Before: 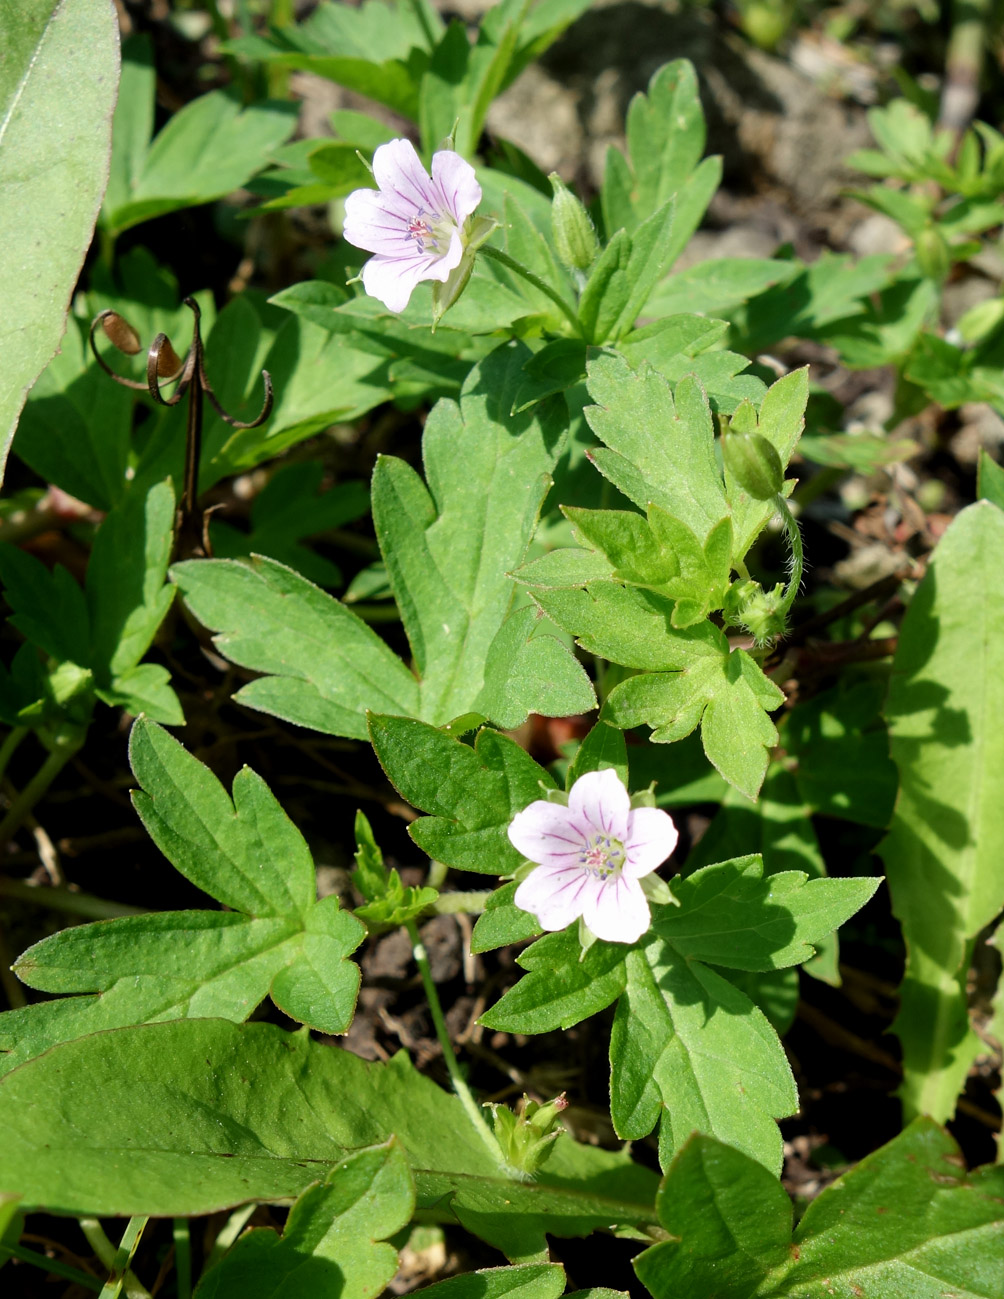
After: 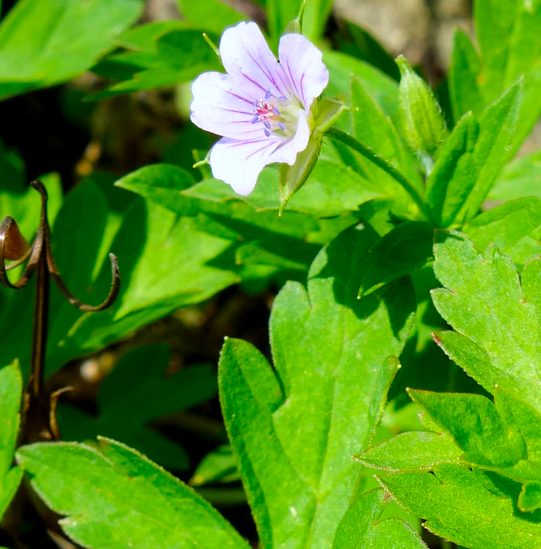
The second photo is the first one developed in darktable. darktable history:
crop: left 15.306%, top 9.065%, right 30.789%, bottom 48.638%
rotate and perspective: crop left 0, crop top 0
color contrast: green-magenta contrast 1.55, blue-yellow contrast 1.83
white balance: red 0.974, blue 1.044
